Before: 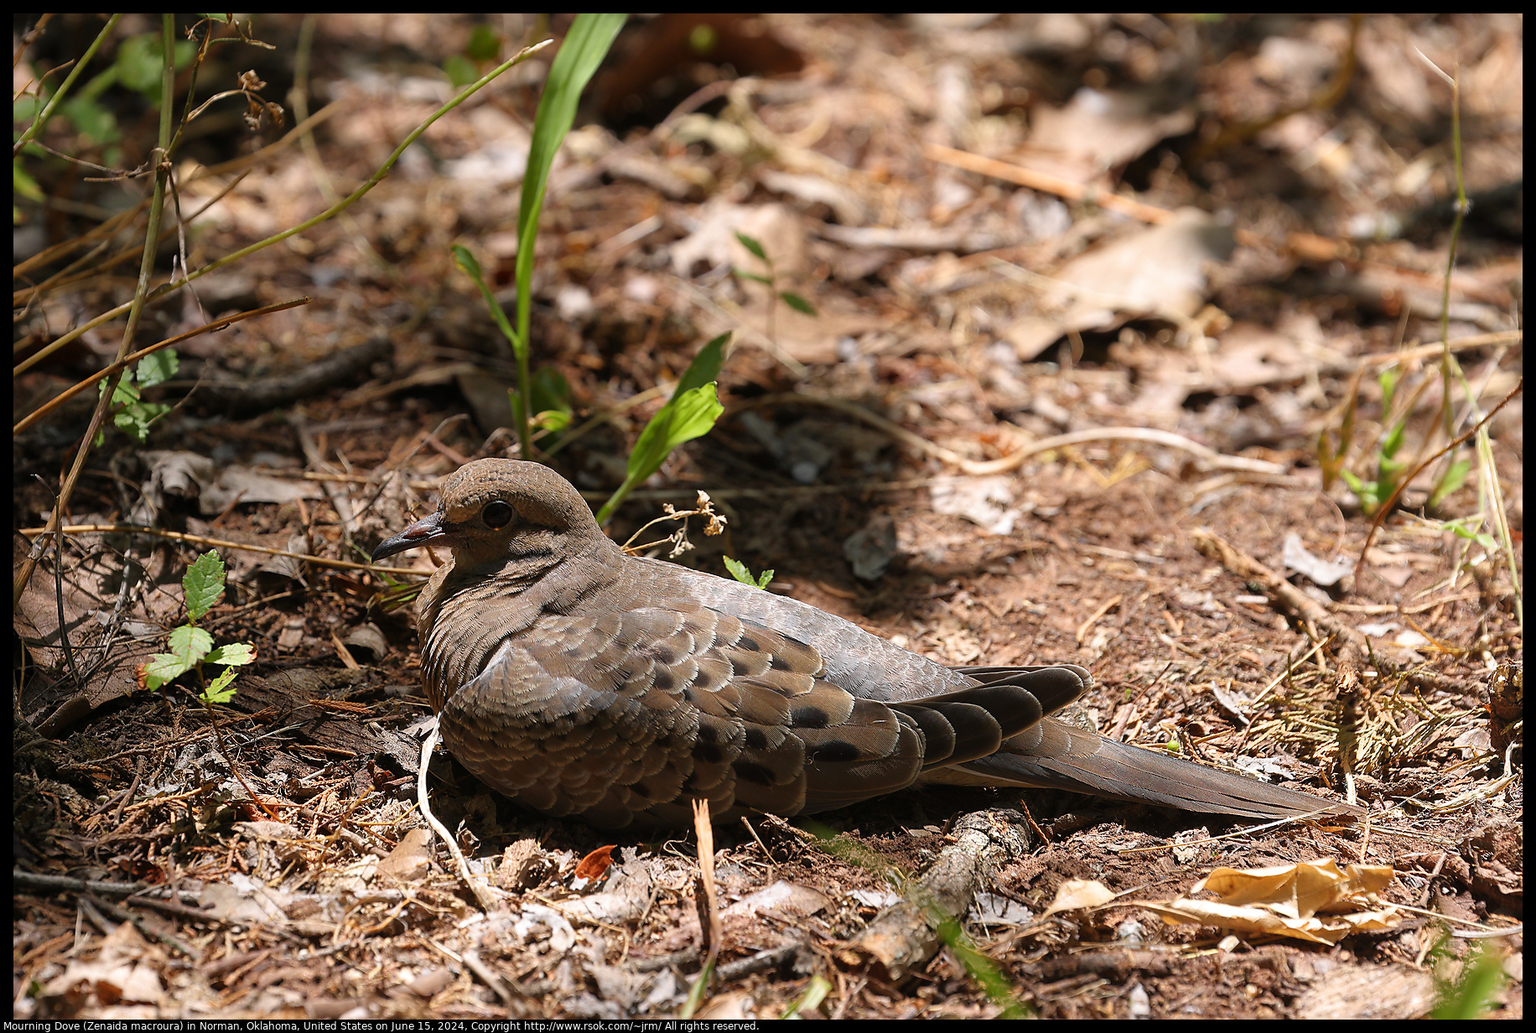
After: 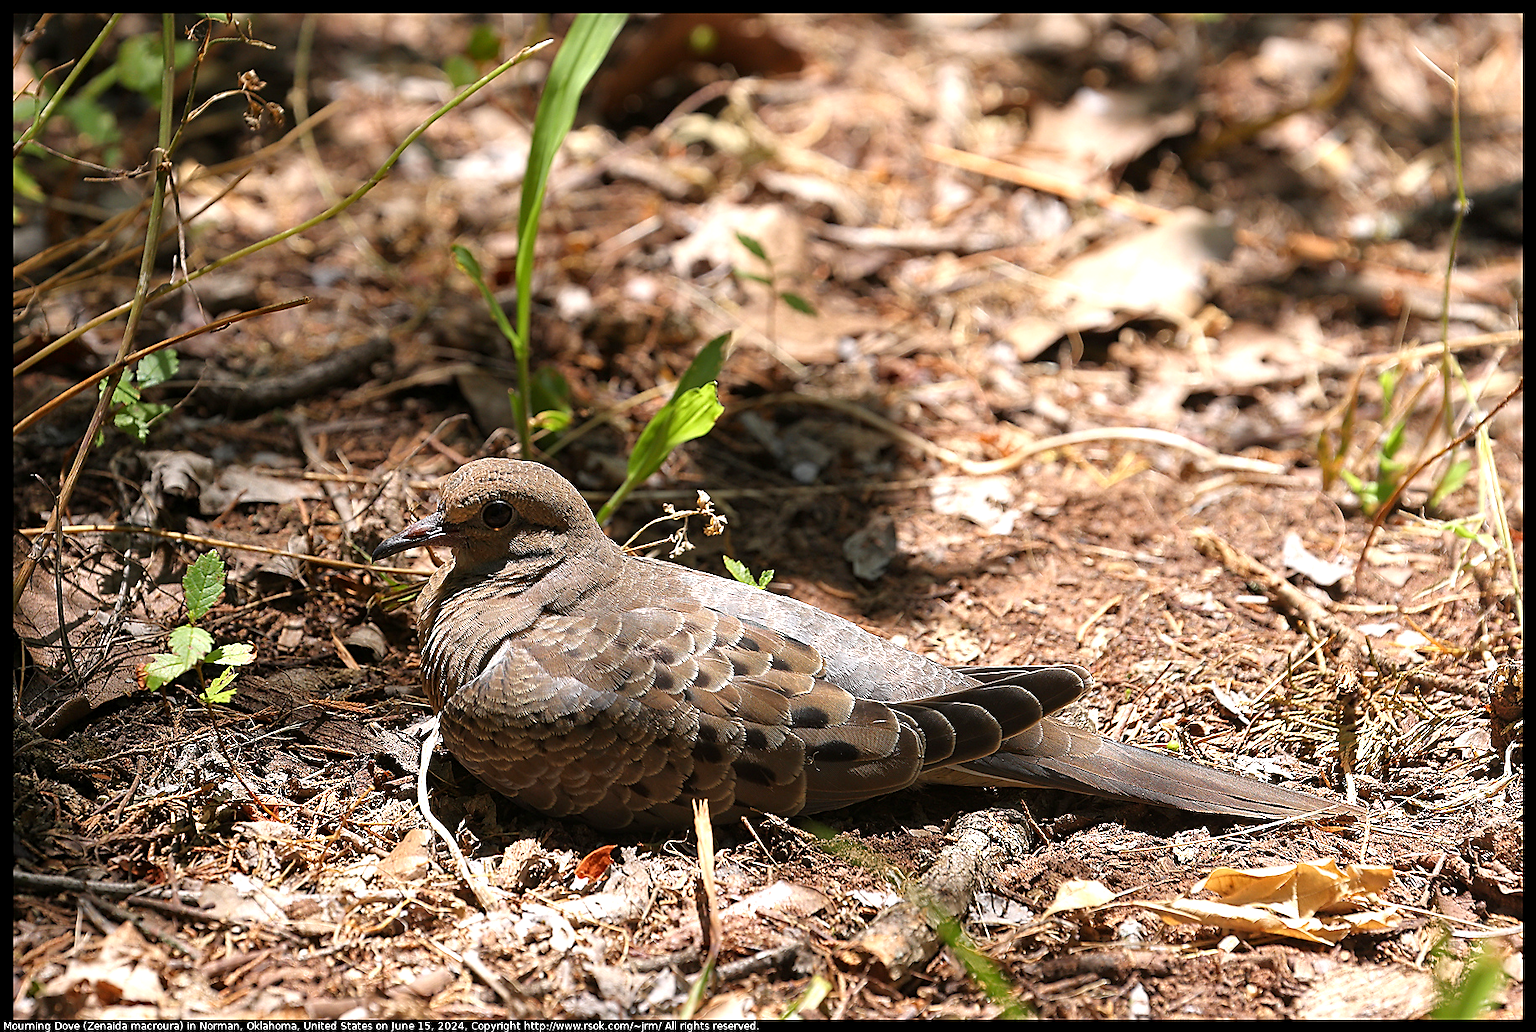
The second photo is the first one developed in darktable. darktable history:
sharpen: on, module defaults
exposure: black level correction 0.001, exposure 0.5 EV, compensate exposure bias true, compensate highlight preservation false
